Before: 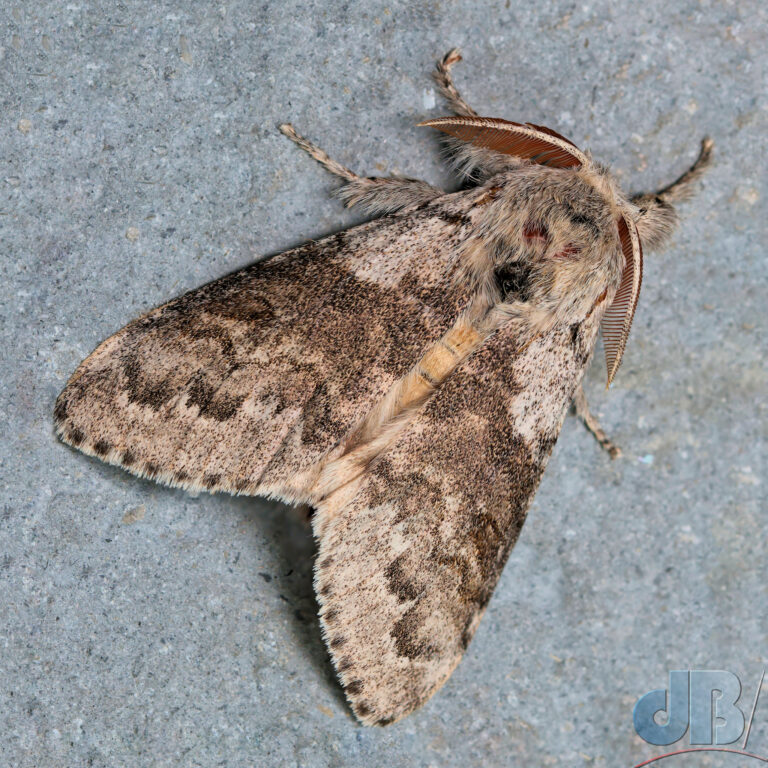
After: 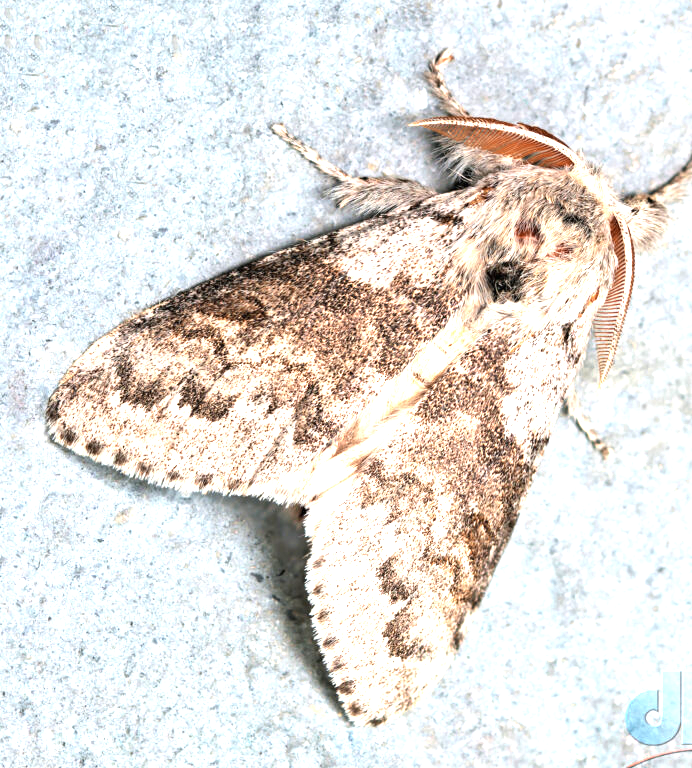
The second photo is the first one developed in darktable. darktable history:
crop and rotate: left 1.088%, right 8.807%
color zones: curves: ch0 [(0.018, 0.548) (0.197, 0.654) (0.425, 0.447) (0.605, 0.658) (0.732, 0.579)]; ch1 [(0.105, 0.531) (0.224, 0.531) (0.386, 0.39) (0.618, 0.456) (0.732, 0.456) (0.956, 0.421)]; ch2 [(0.039, 0.583) (0.215, 0.465) (0.399, 0.544) (0.465, 0.548) (0.614, 0.447) (0.724, 0.43) (0.882, 0.623) (0.956, 0.632)]
white balance: emerald 1
exposure: black level correction 0, exposure 1.4 EV, compensate highlight preservation false
